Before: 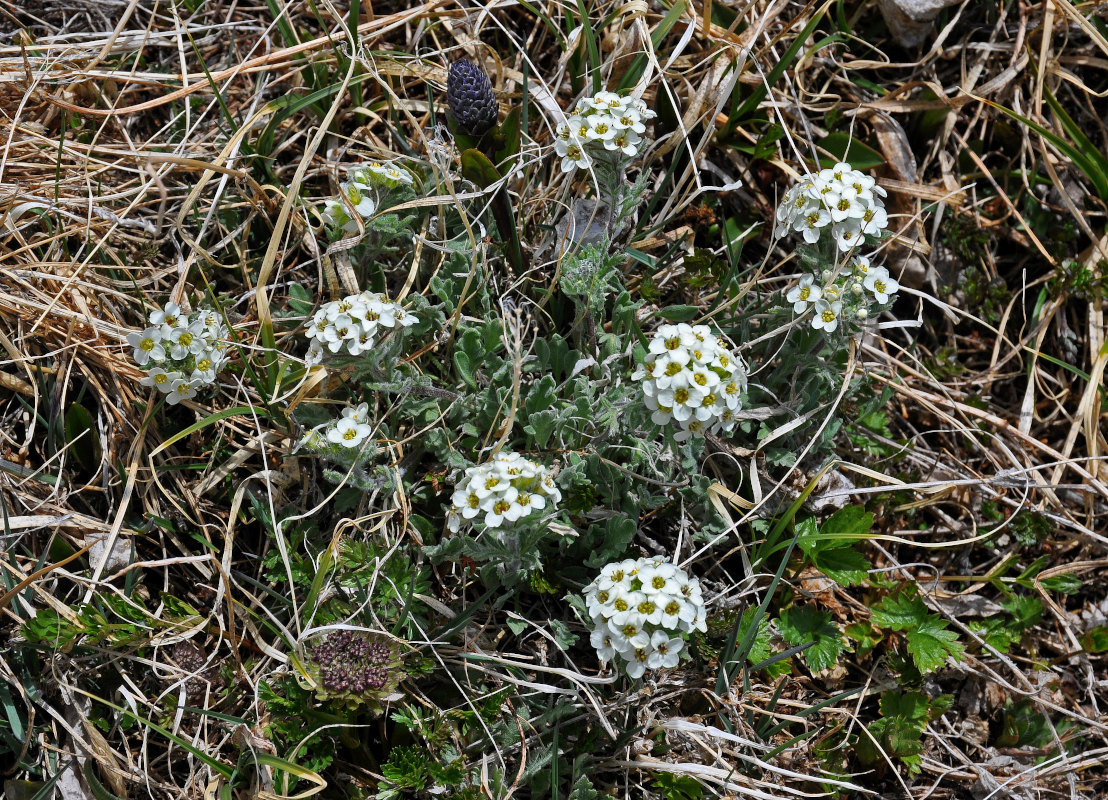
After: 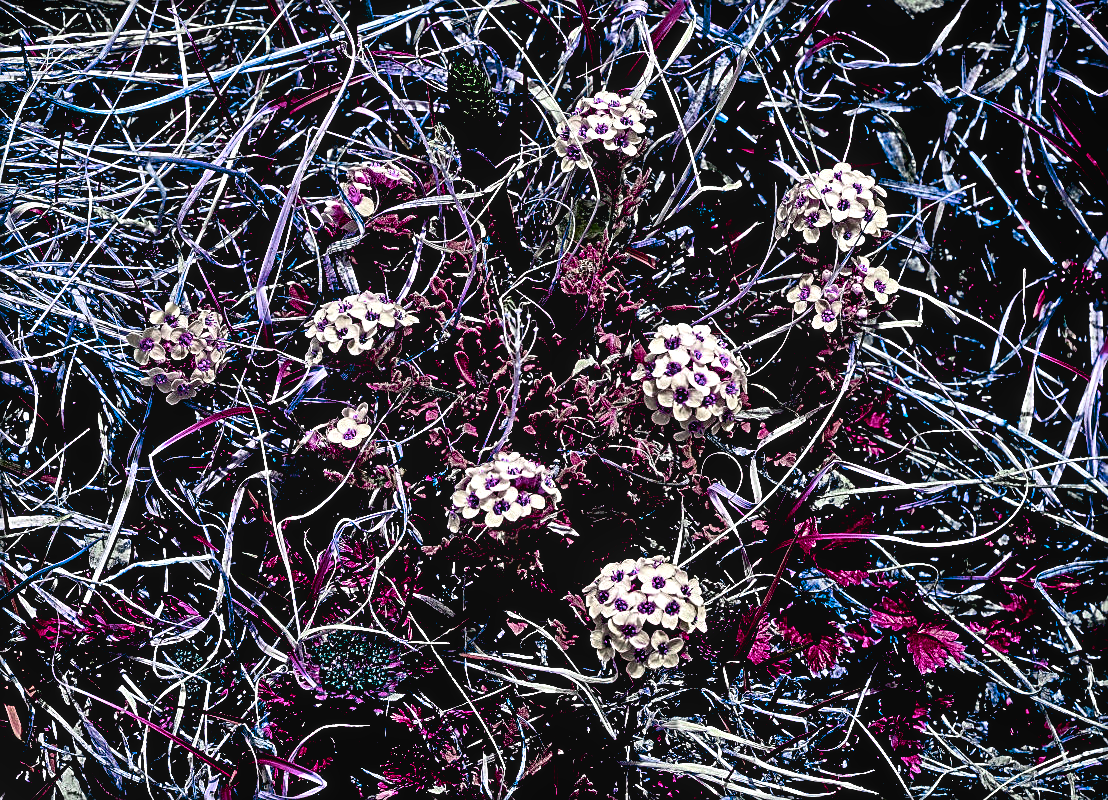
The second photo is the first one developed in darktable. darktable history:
local contrast: detail 118%
sharpen: on, module defaults
exposure: black level correction 0.098, exposure -0.089 EV, compensate highlight preservation false
color balance rgb: perceptual saturation grading › global saturation 0.103%, hue shift -149.1°, contrast 34.93%, saturation formula JzAzBz (2021)
contrast brightness saturation: contrast 0.192, brightness -0.109, saturation 0.21
